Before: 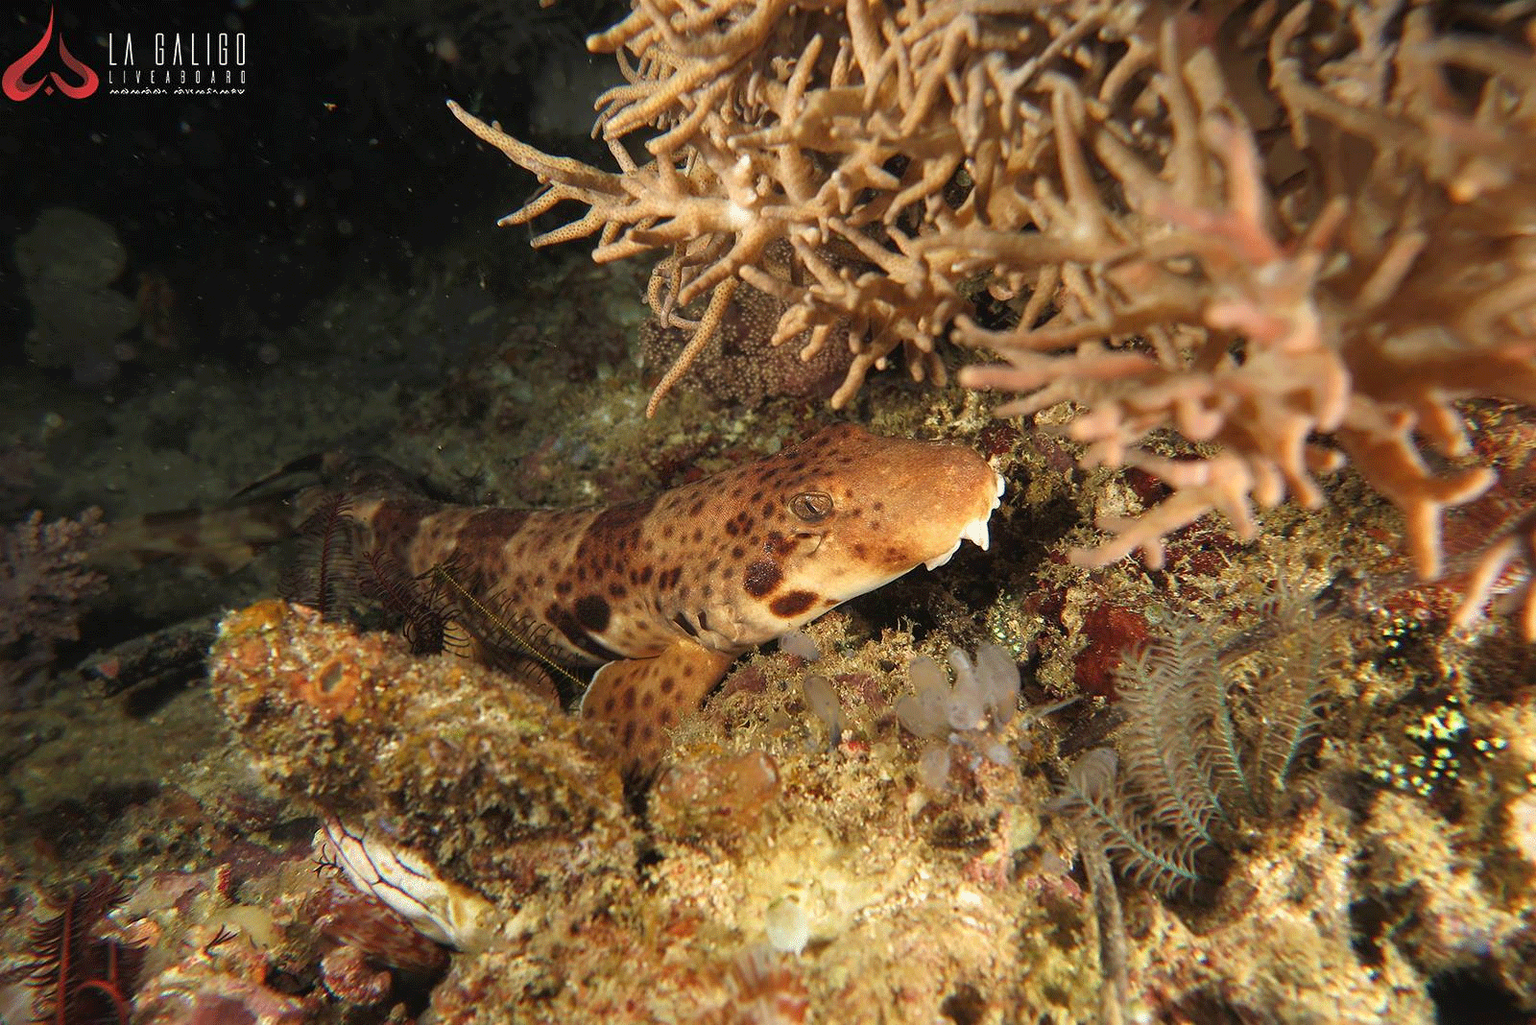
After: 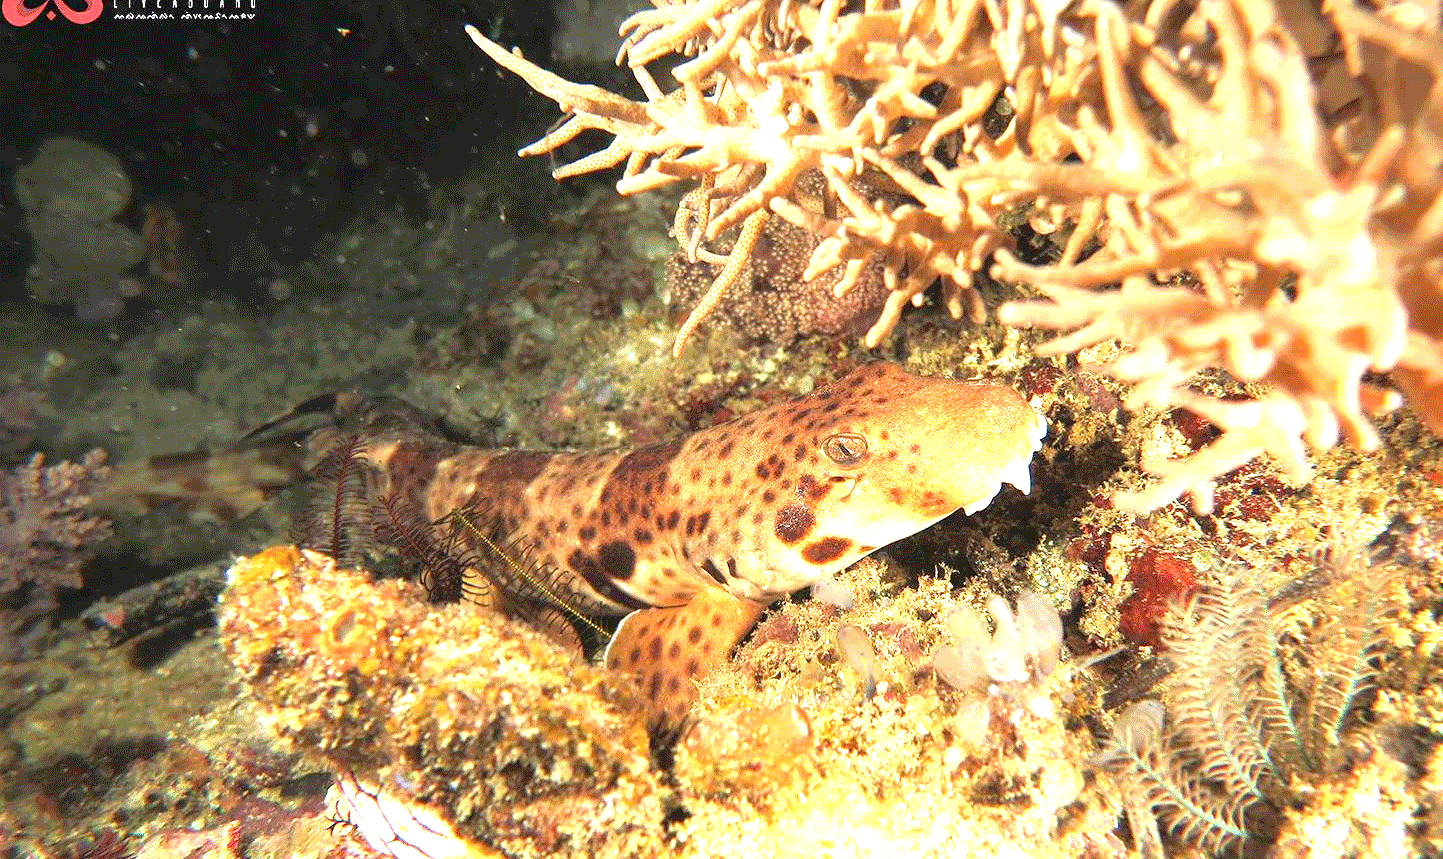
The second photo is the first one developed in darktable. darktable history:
crop: top 7.459%, right 9.753%, bottom 12.078%
exposure: black level correction 0.001, exposure 1.997 EV, compensate highlight preservation false
